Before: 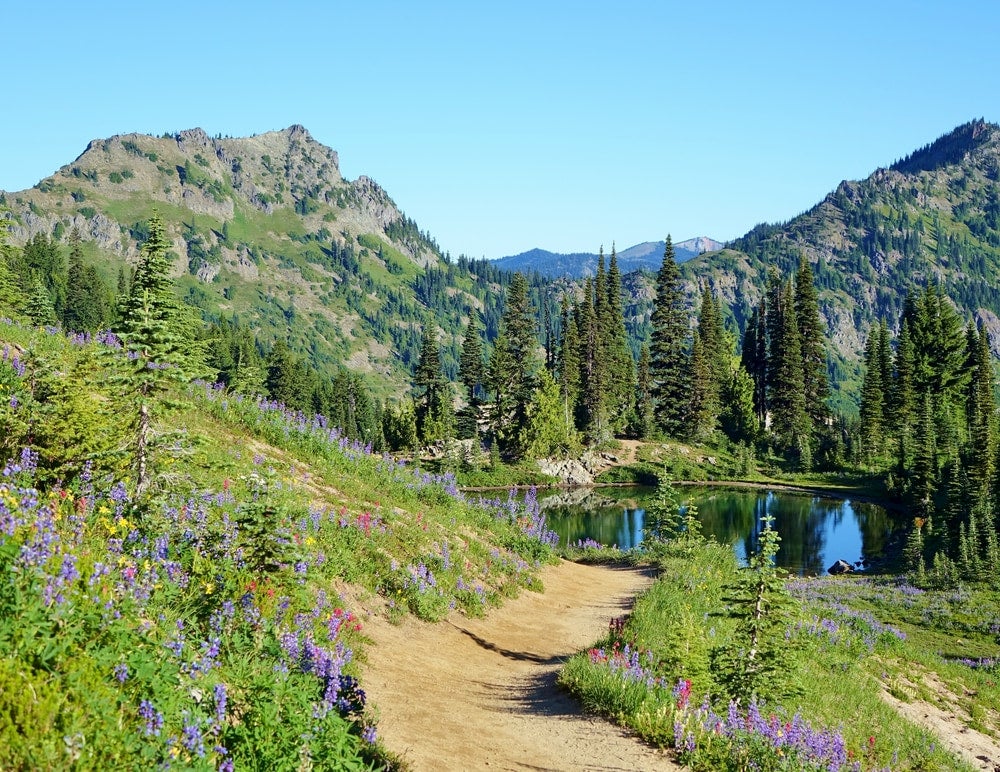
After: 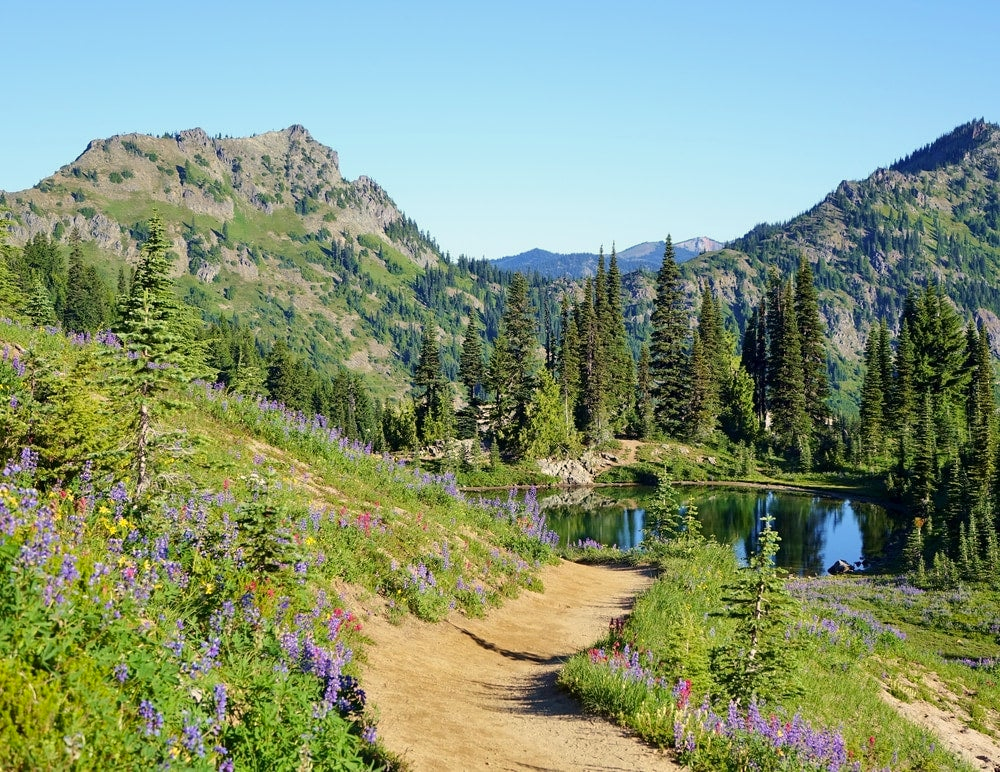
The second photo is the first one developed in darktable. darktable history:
color correction: highlights a* 3.9, highlights b* 5.11
